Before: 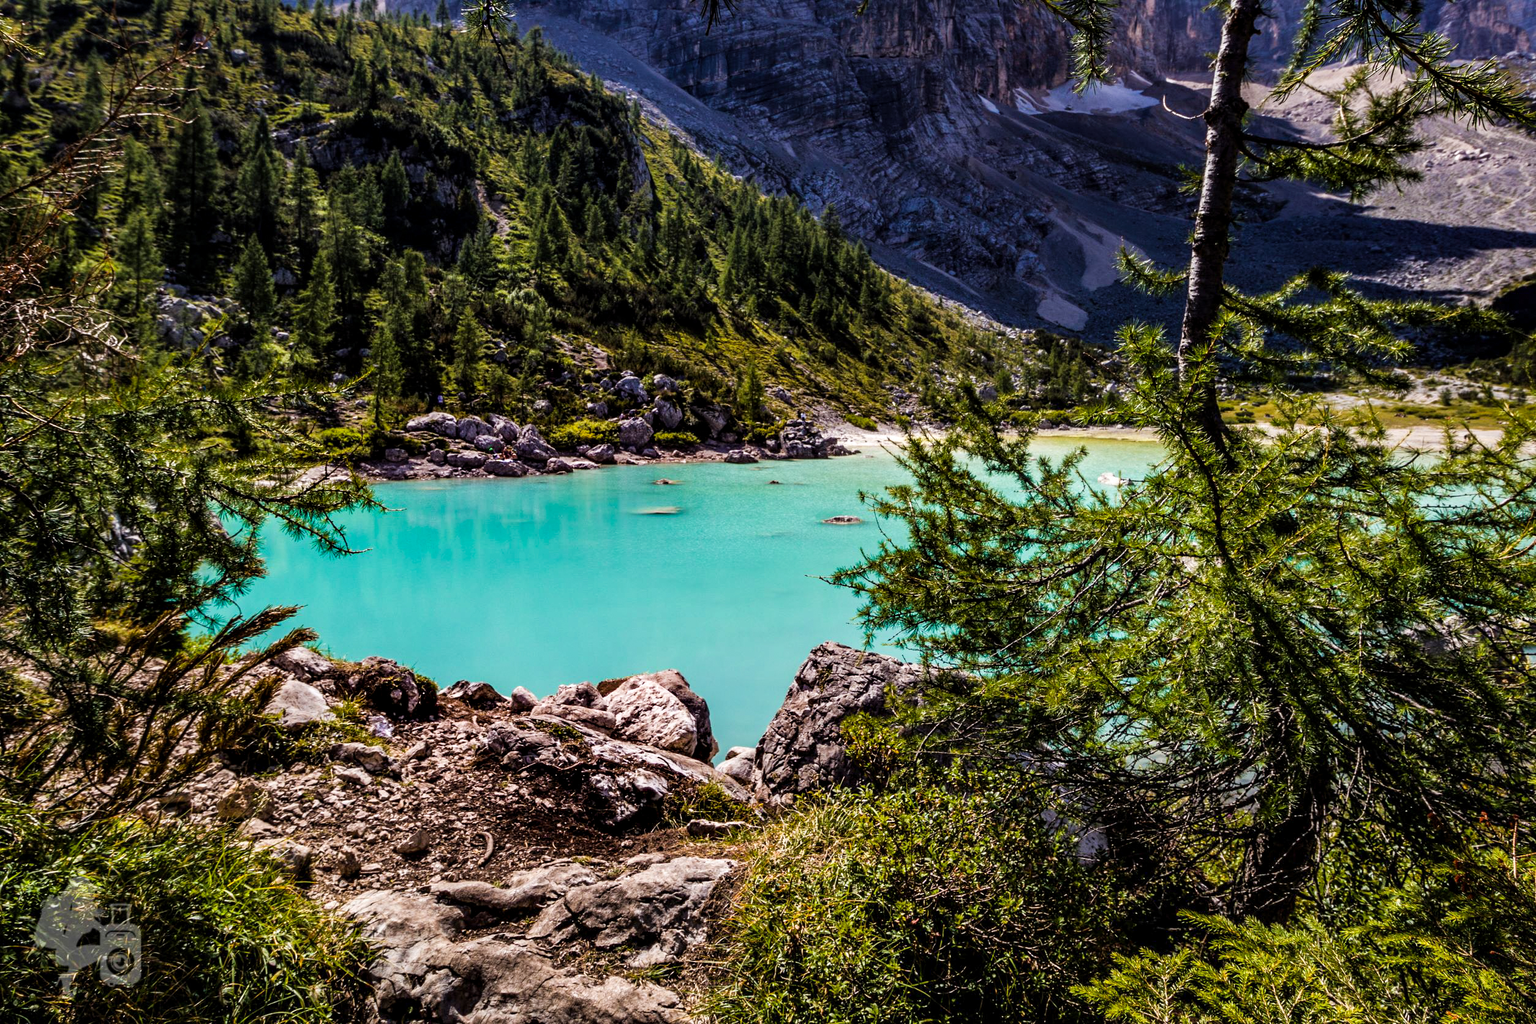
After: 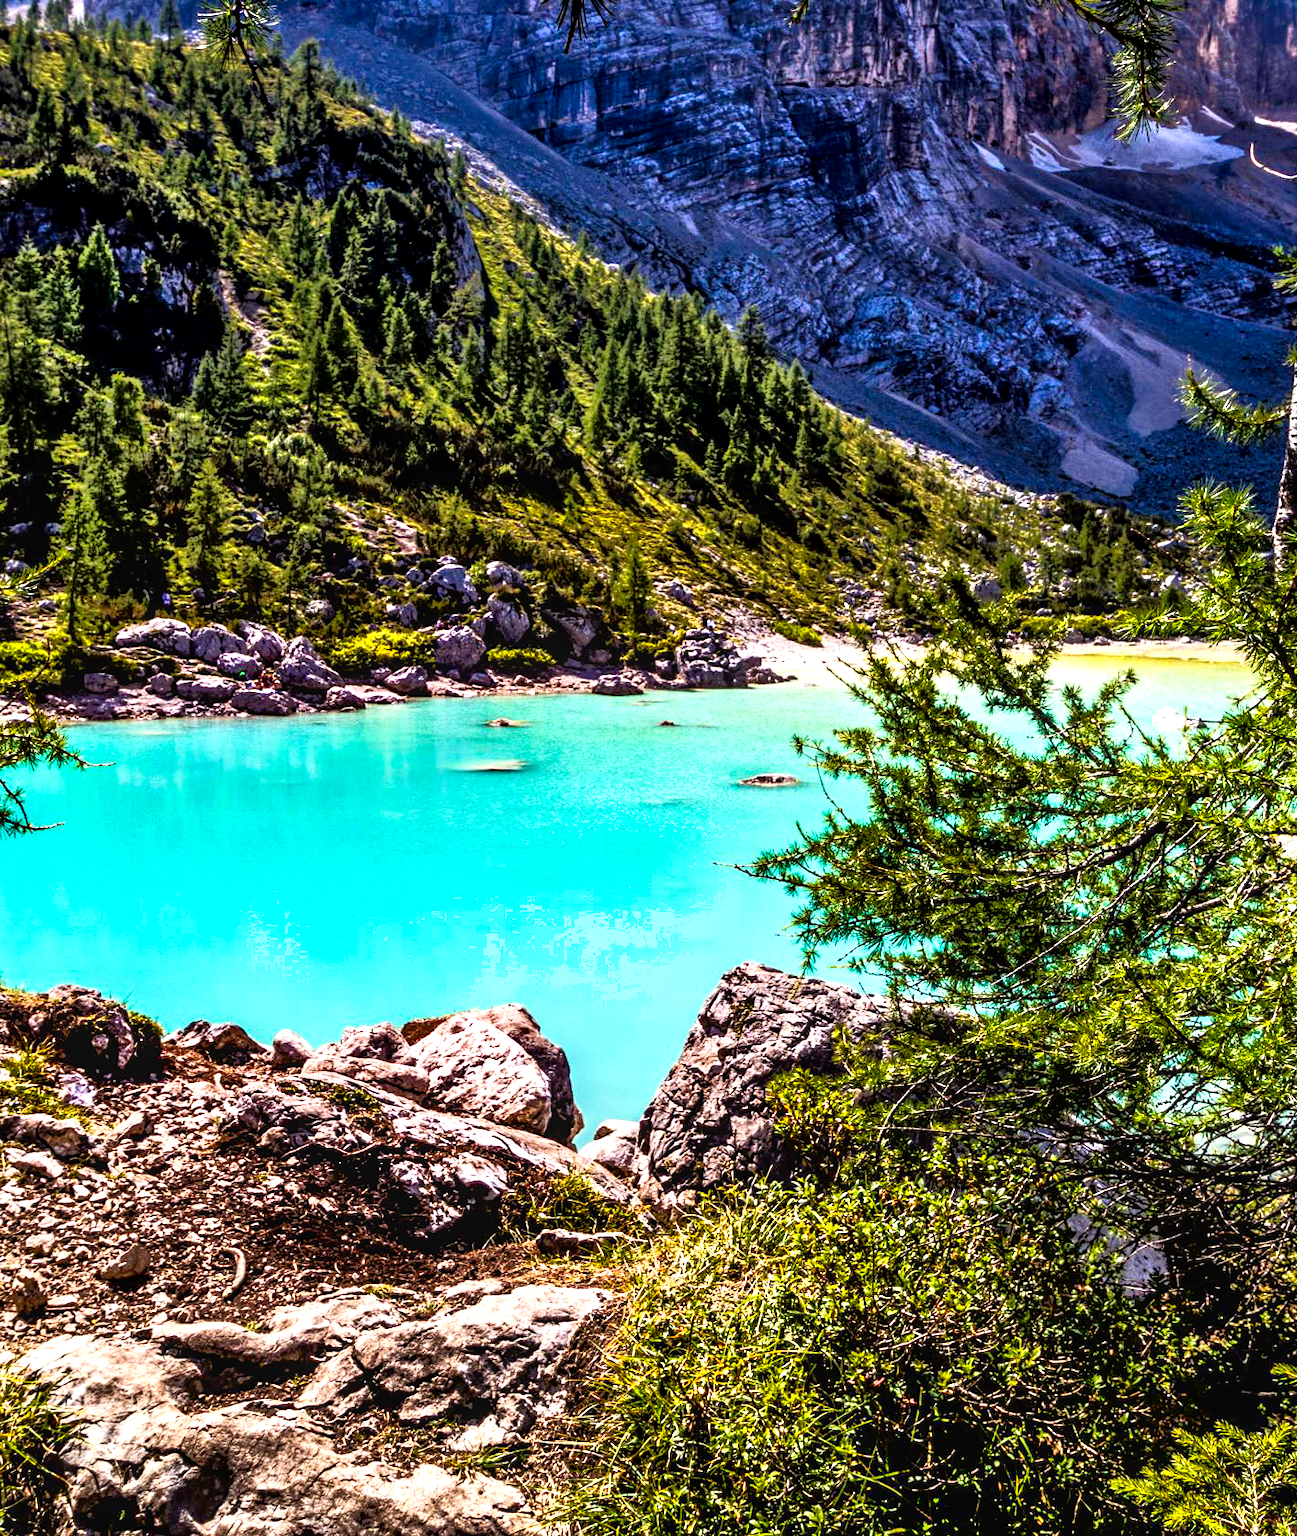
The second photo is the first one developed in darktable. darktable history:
shadows and highlights: radius 46.55, white point adjustment 6.79, compress 79.28%, highlights color adjustment 78.53%, soften with gaussian
crop: left 21.481%, right 22.196%
local contrast: on, module defaults
exposure: exposure 0.641 EV, compensate exposure bias true, compensate highlight preservation false
contrast brightness saturation: contrast 0.193, brightness -0.1, saturation 0.214
tone equalizer: -8 EV -0.504 EV, -7 EV -0.295 EV, -6 EV -0.088 EV, -5 EV 0.378 EV, -4 EV 0.971 EV, -3 EV 0.788 EV, -2 EV -0.011 EV, -1 EV 0.133 EV, +0 EV -0.035 EV
